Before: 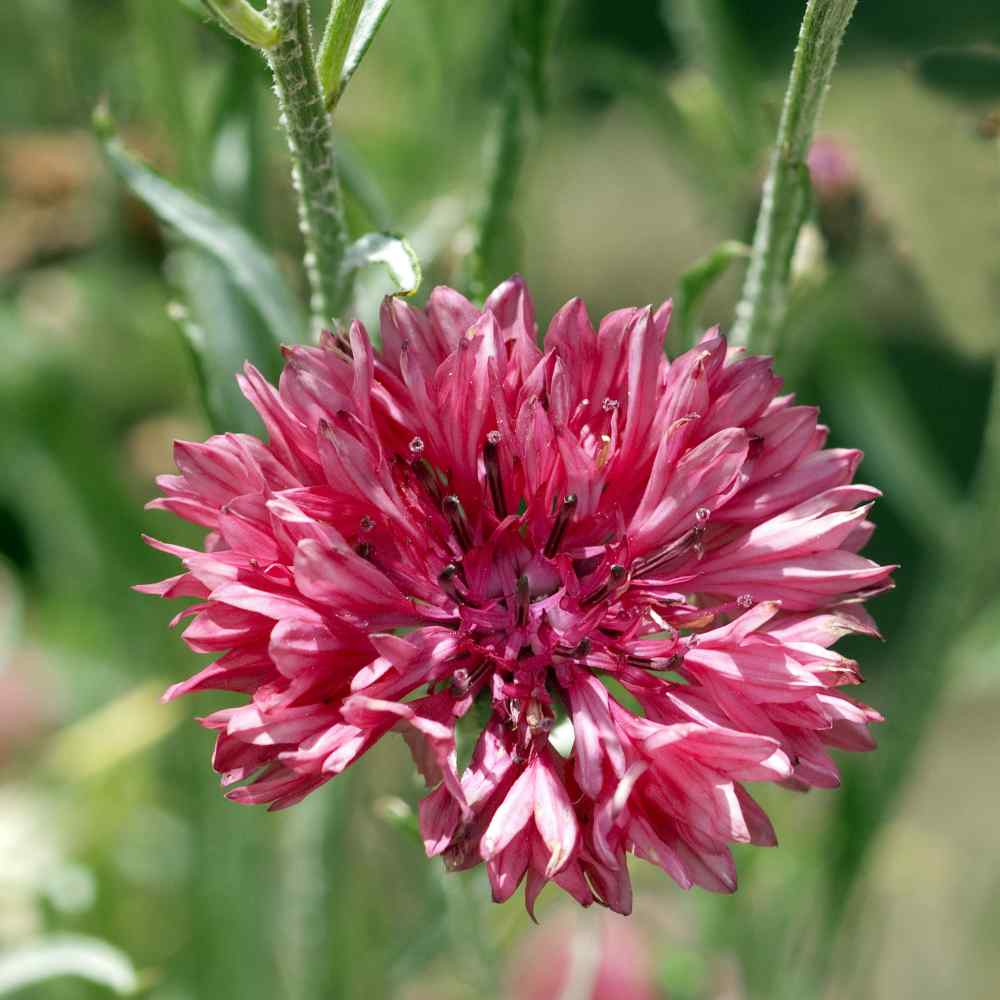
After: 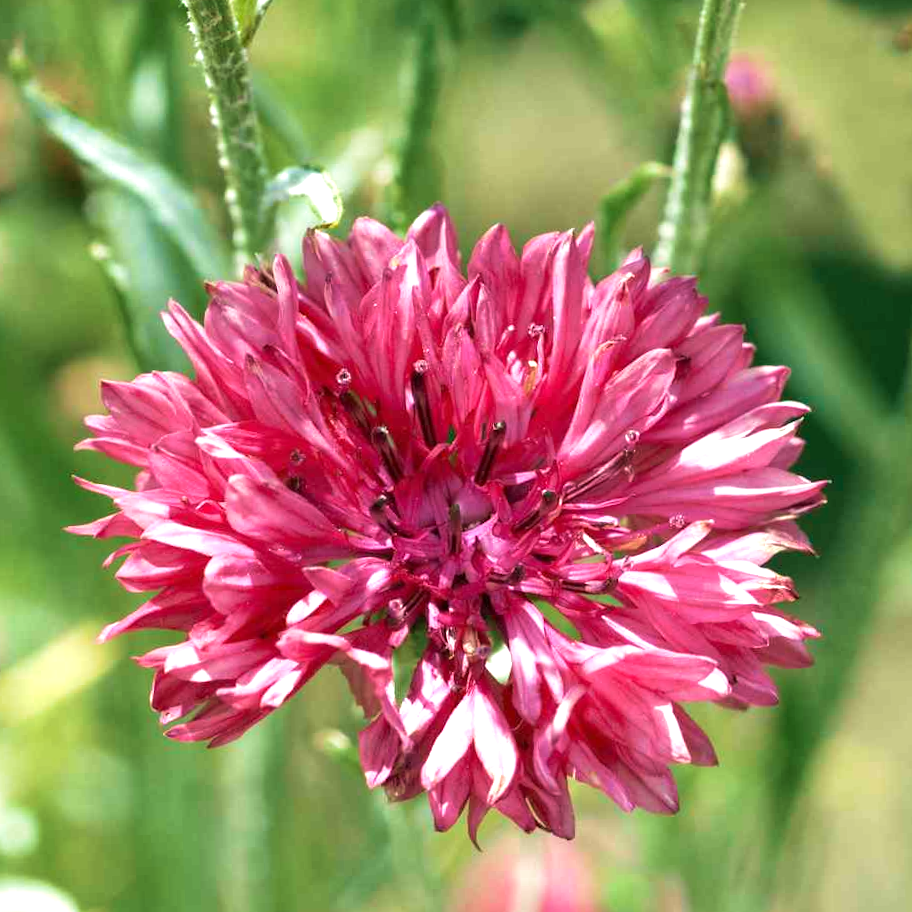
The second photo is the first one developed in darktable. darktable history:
velvia: strength 45%
crop and rotate: angle 1.96°, left 5.673%, top 5.673%
exposure: exposure 0.6 EV, compensate highlight preservation false
